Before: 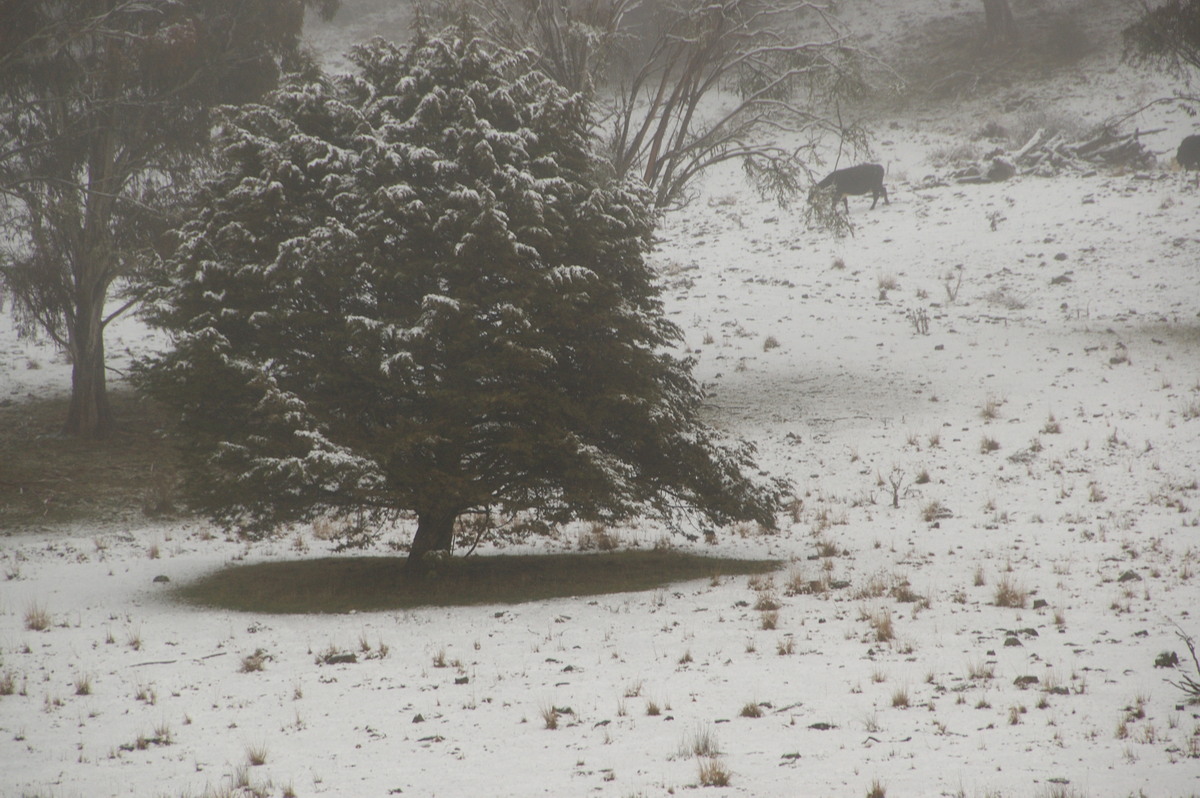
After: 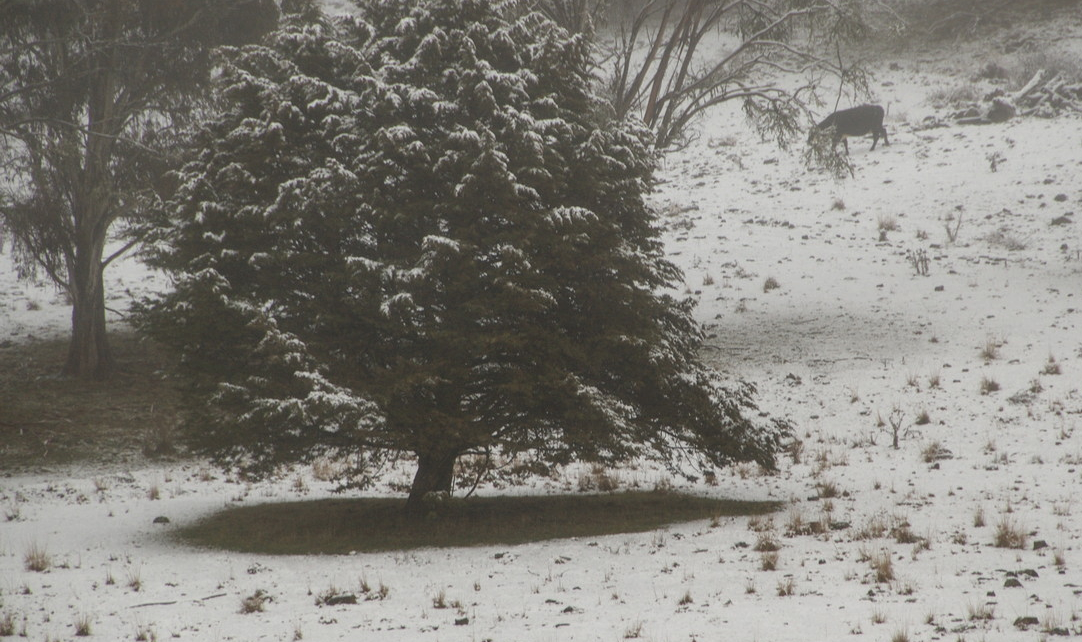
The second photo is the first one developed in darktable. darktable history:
exposure: black level correction 0.001, exposure -0.122 EV, compensate exposure bias true, compensate highlight preservation false
local contrast: detail 130%
crop: top 7.483%, right 9.755%, bottom 11.961%
